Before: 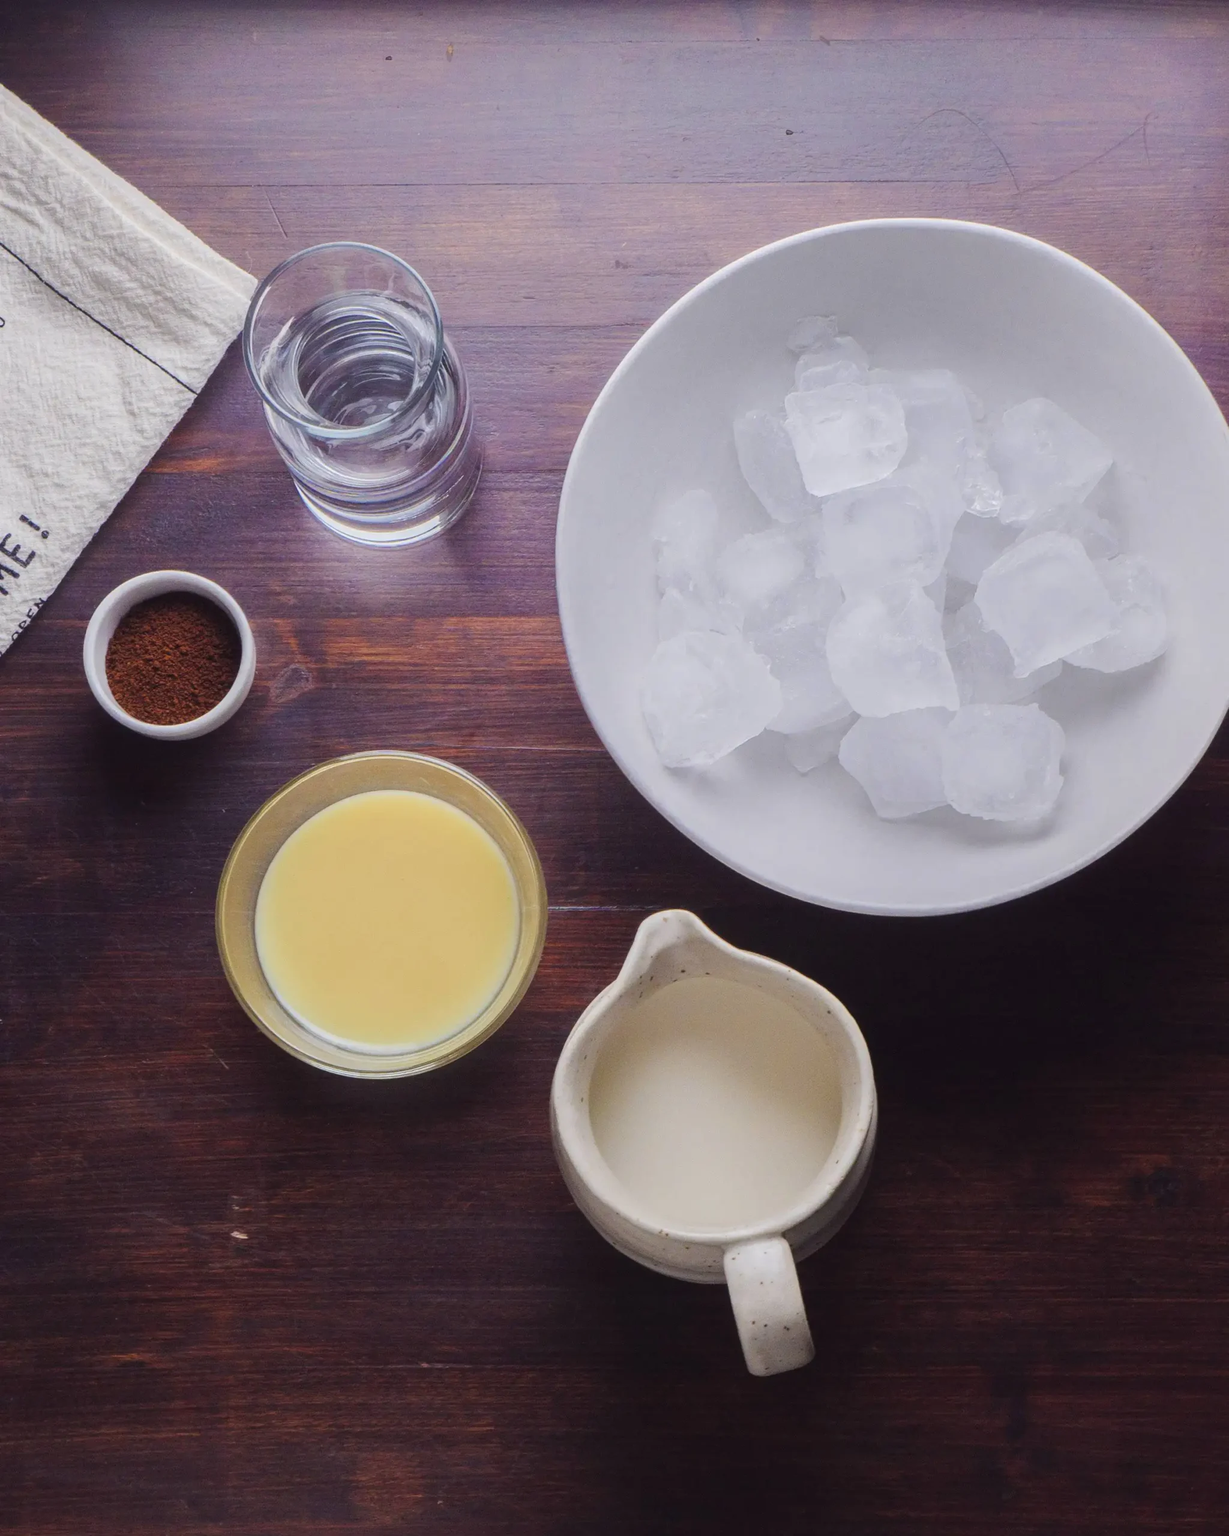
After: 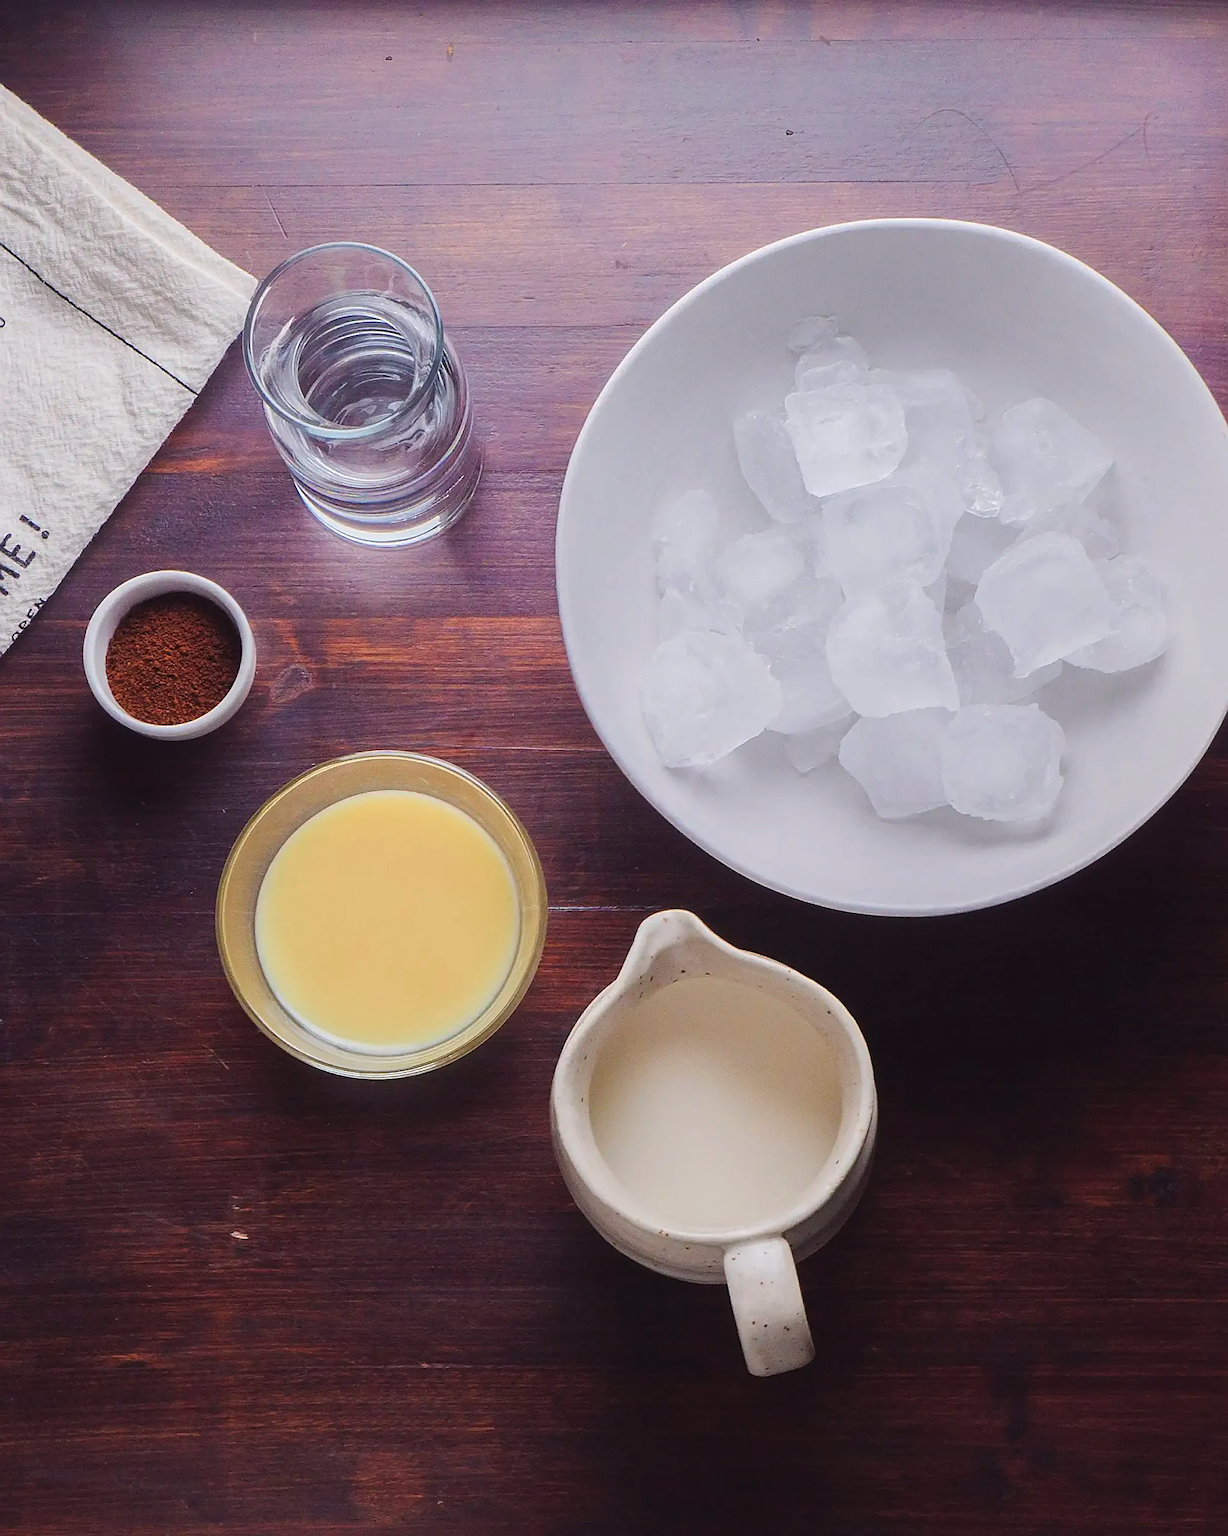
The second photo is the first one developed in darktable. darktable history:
exposure: black level correction -0.003, exposure 0.04 EV, compensate highlight preservation false
sharpen: radius 1.4, amount 1.25, threshold 0.7
